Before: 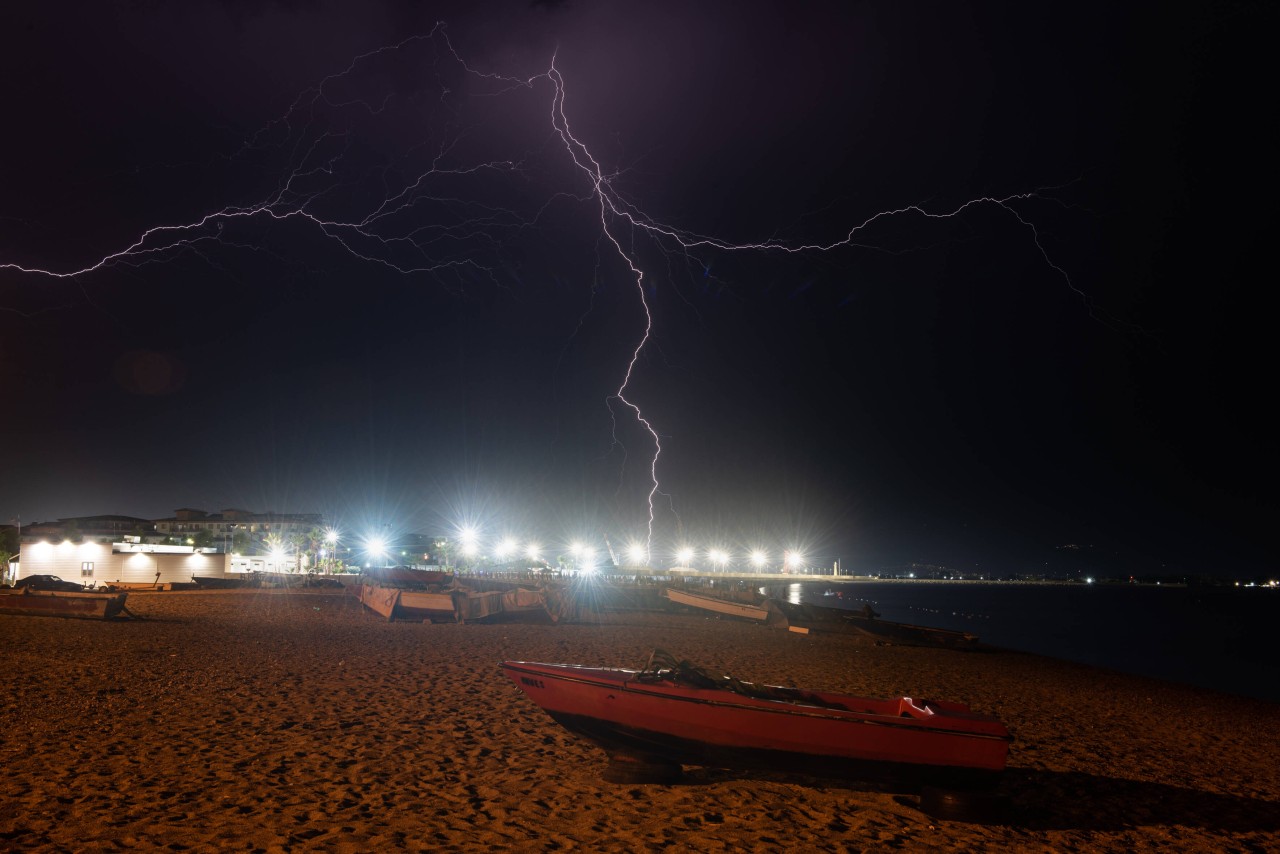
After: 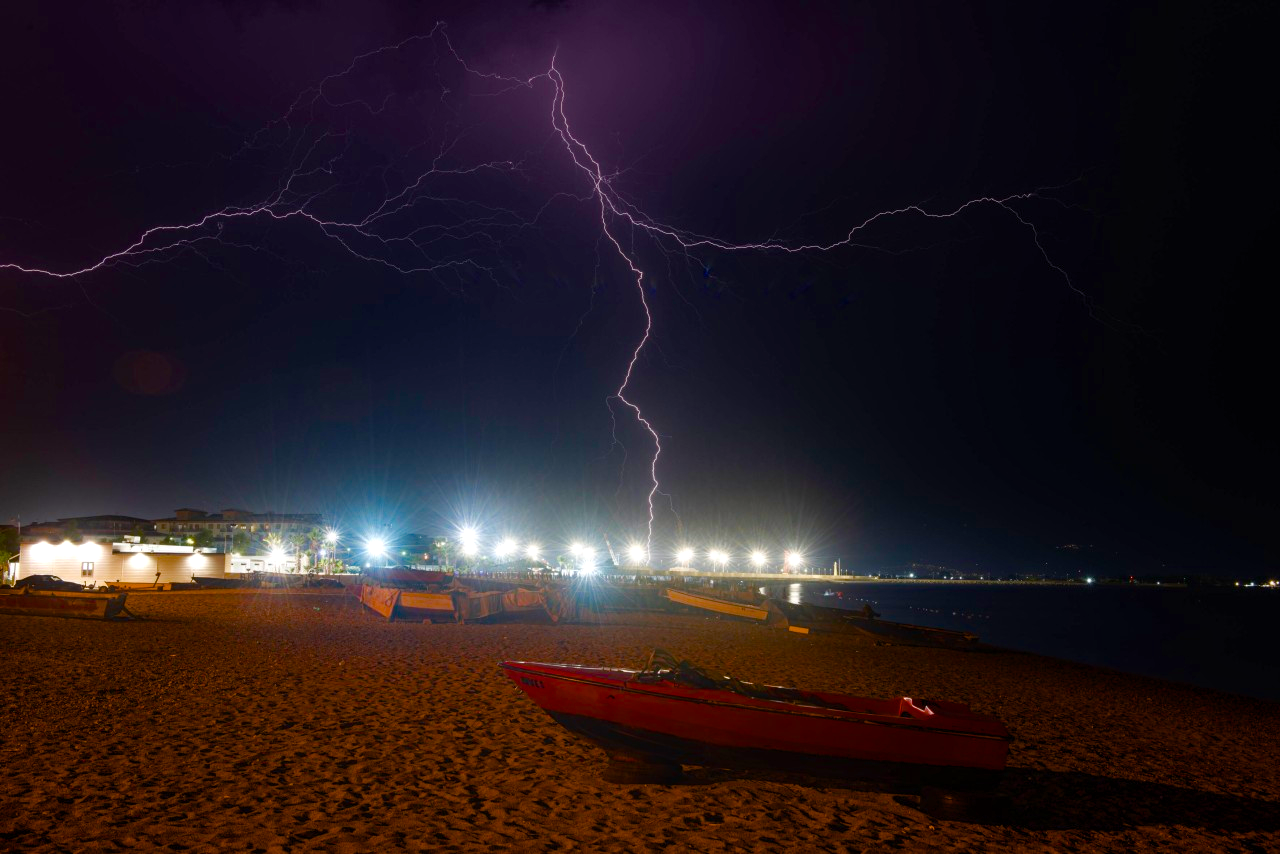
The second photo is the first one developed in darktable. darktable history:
haze removal: compatibility mode true, adaptive false
color balance rgb: linear chroma grading › global chroma 14.961%, perceptual saturation grading › global saturation 54.798%, perceptual saturation grading › highlights -50.44%, perceptual saturation grading › mid-tones 40.211%, perceptual saturation grading › shadows 30.127%
